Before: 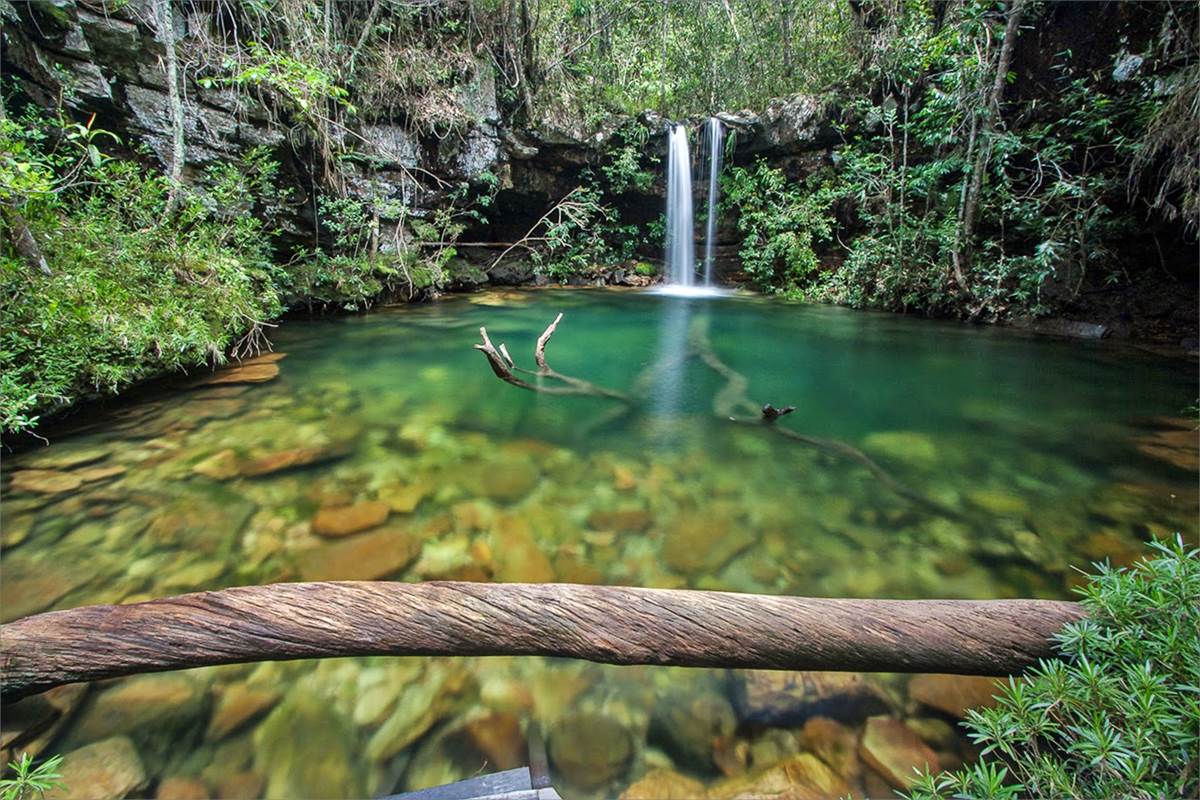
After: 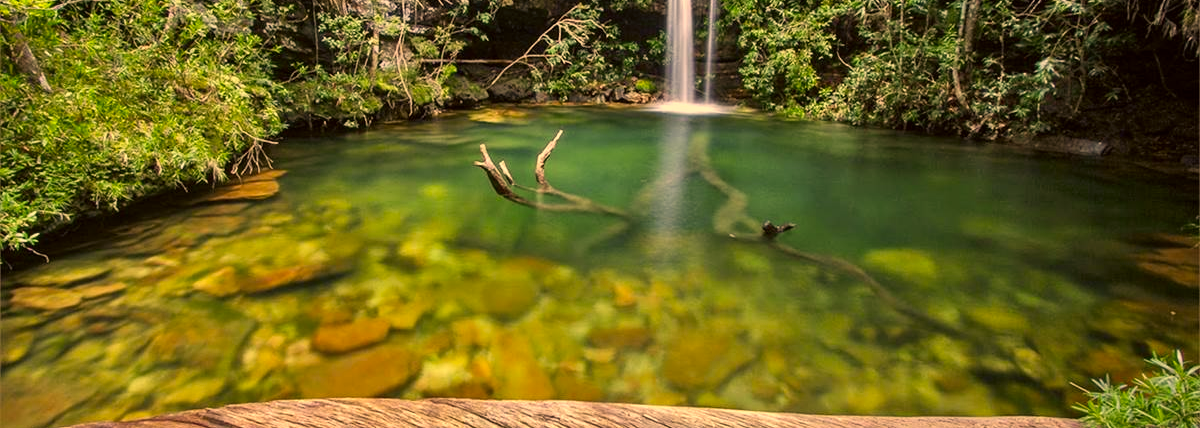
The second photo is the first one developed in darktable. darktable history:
color correction: highlights a* 17.94, highlights b* 35.39, shadows a* 1.48, shadows b* 6.42, saturation 1.01
crop and rotate: top 23.043%, bottom 23.437%
